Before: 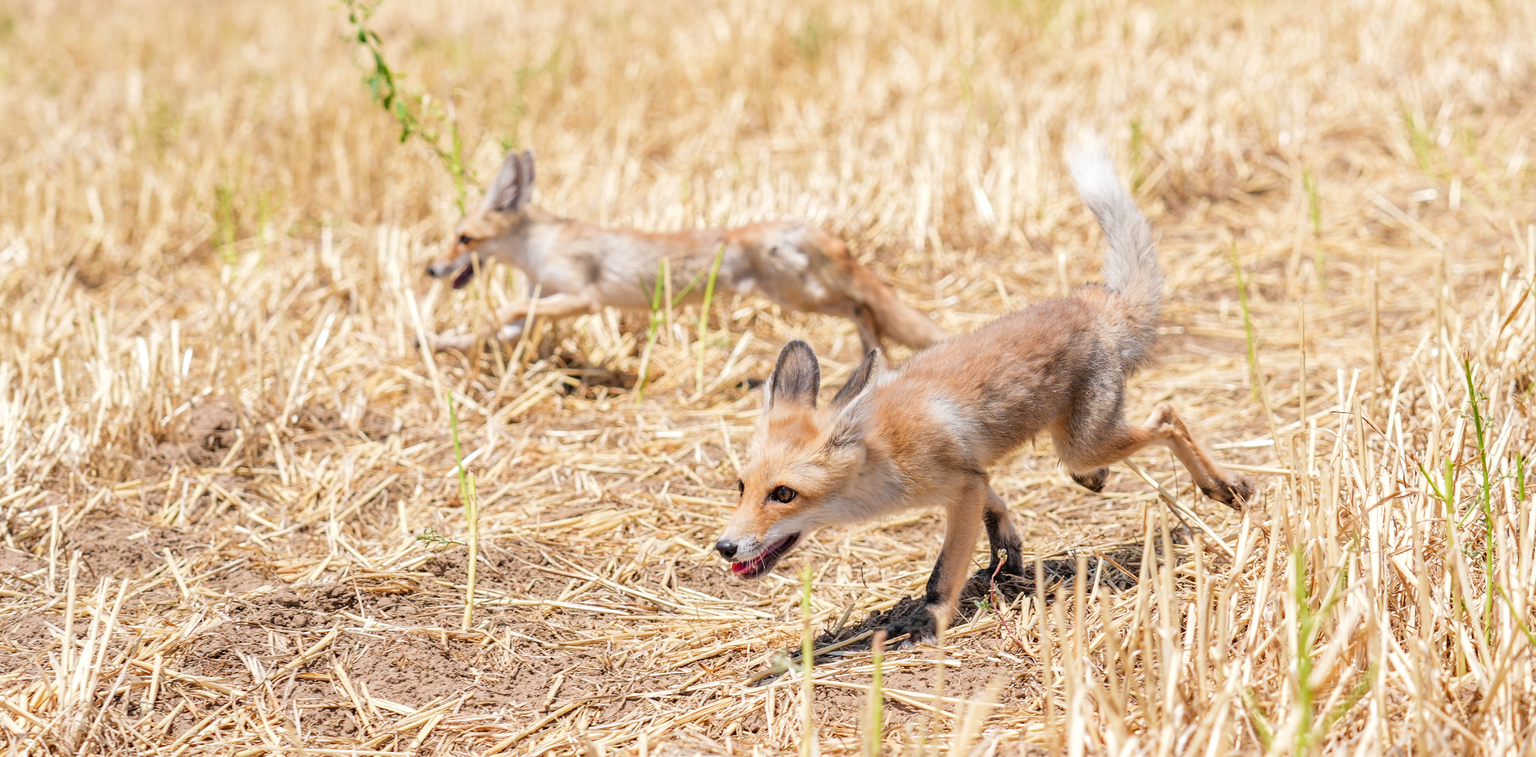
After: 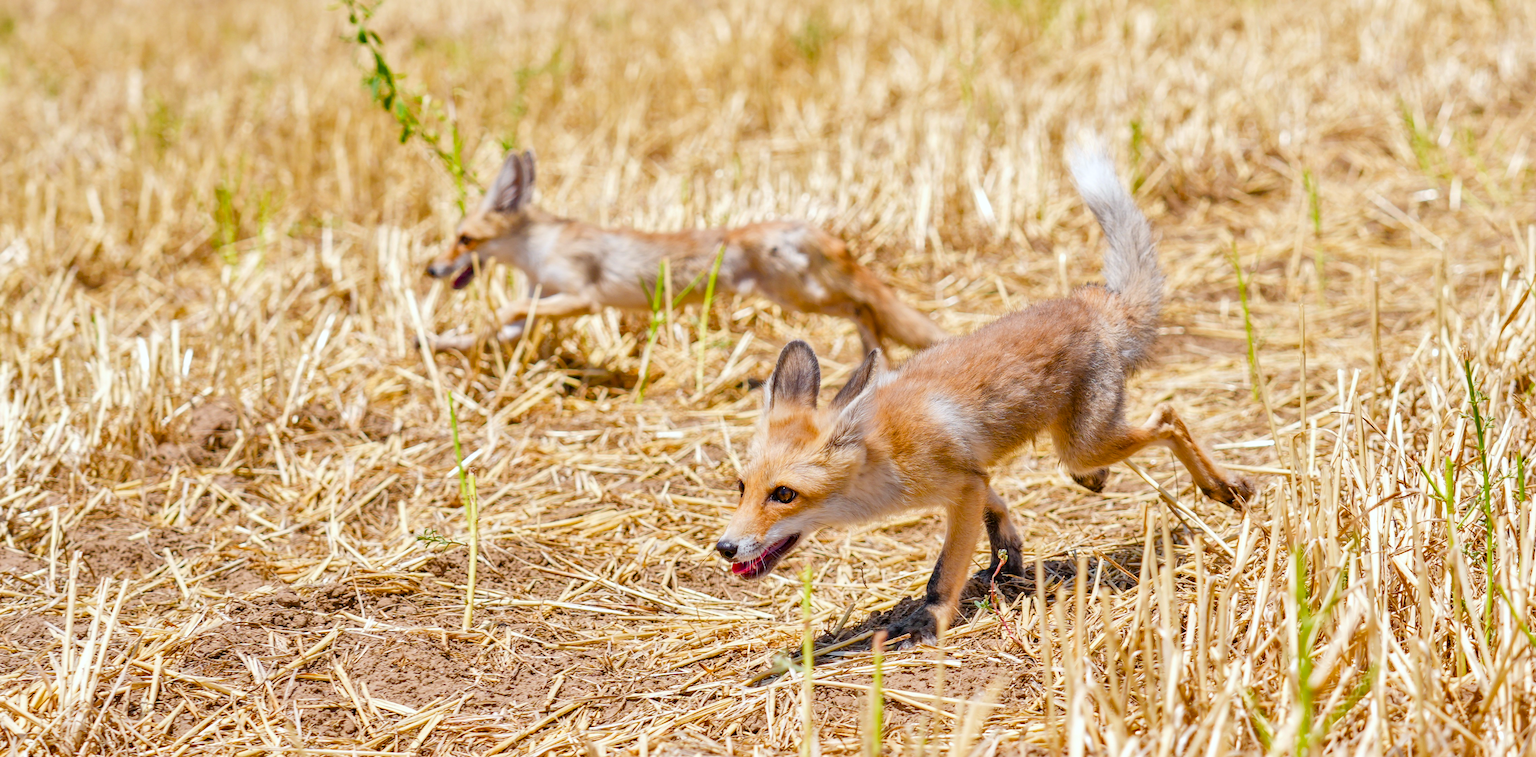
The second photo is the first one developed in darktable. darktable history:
shadows and highlights: shadows 49, highlights -41, soften with gaussian
color balance rgb: perceptual saturation grading › global saturation 20%, perceptual saturation grading › highlights -25%, perceptual saturation grading › shadows 50.52%, global vibrance 40.24%
white balance: red 0.982, blue 1.018
